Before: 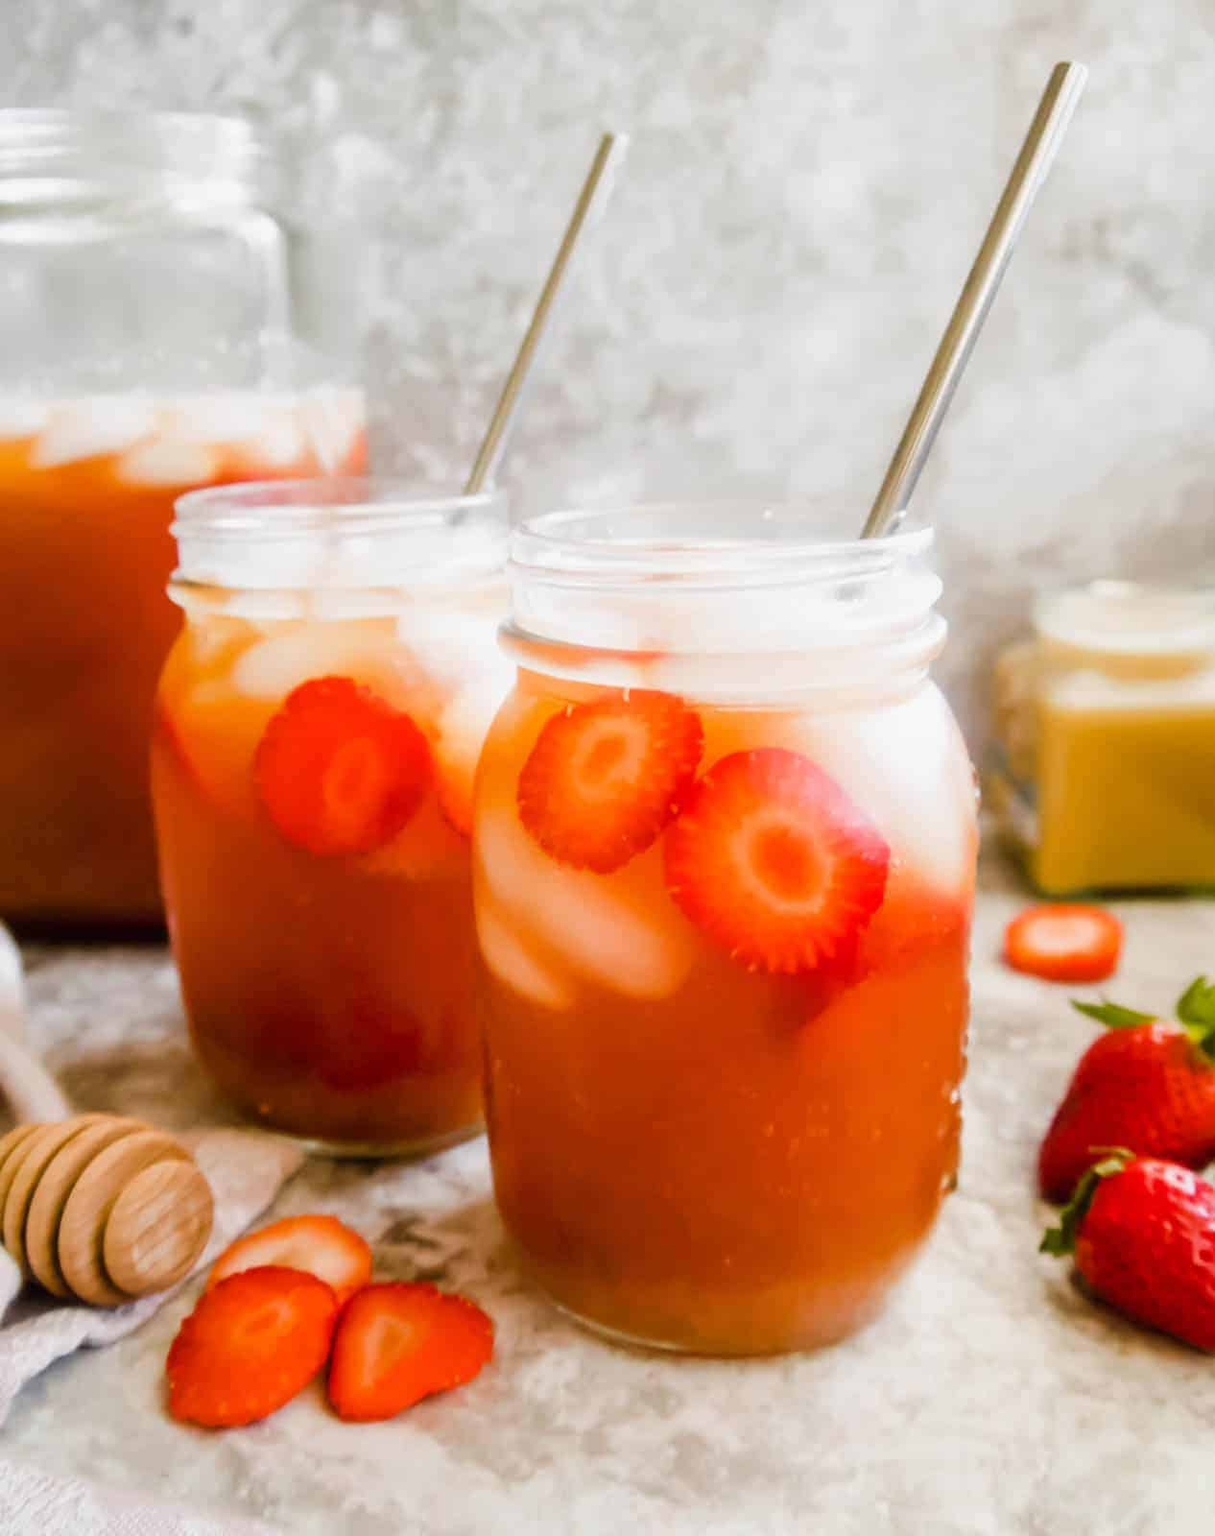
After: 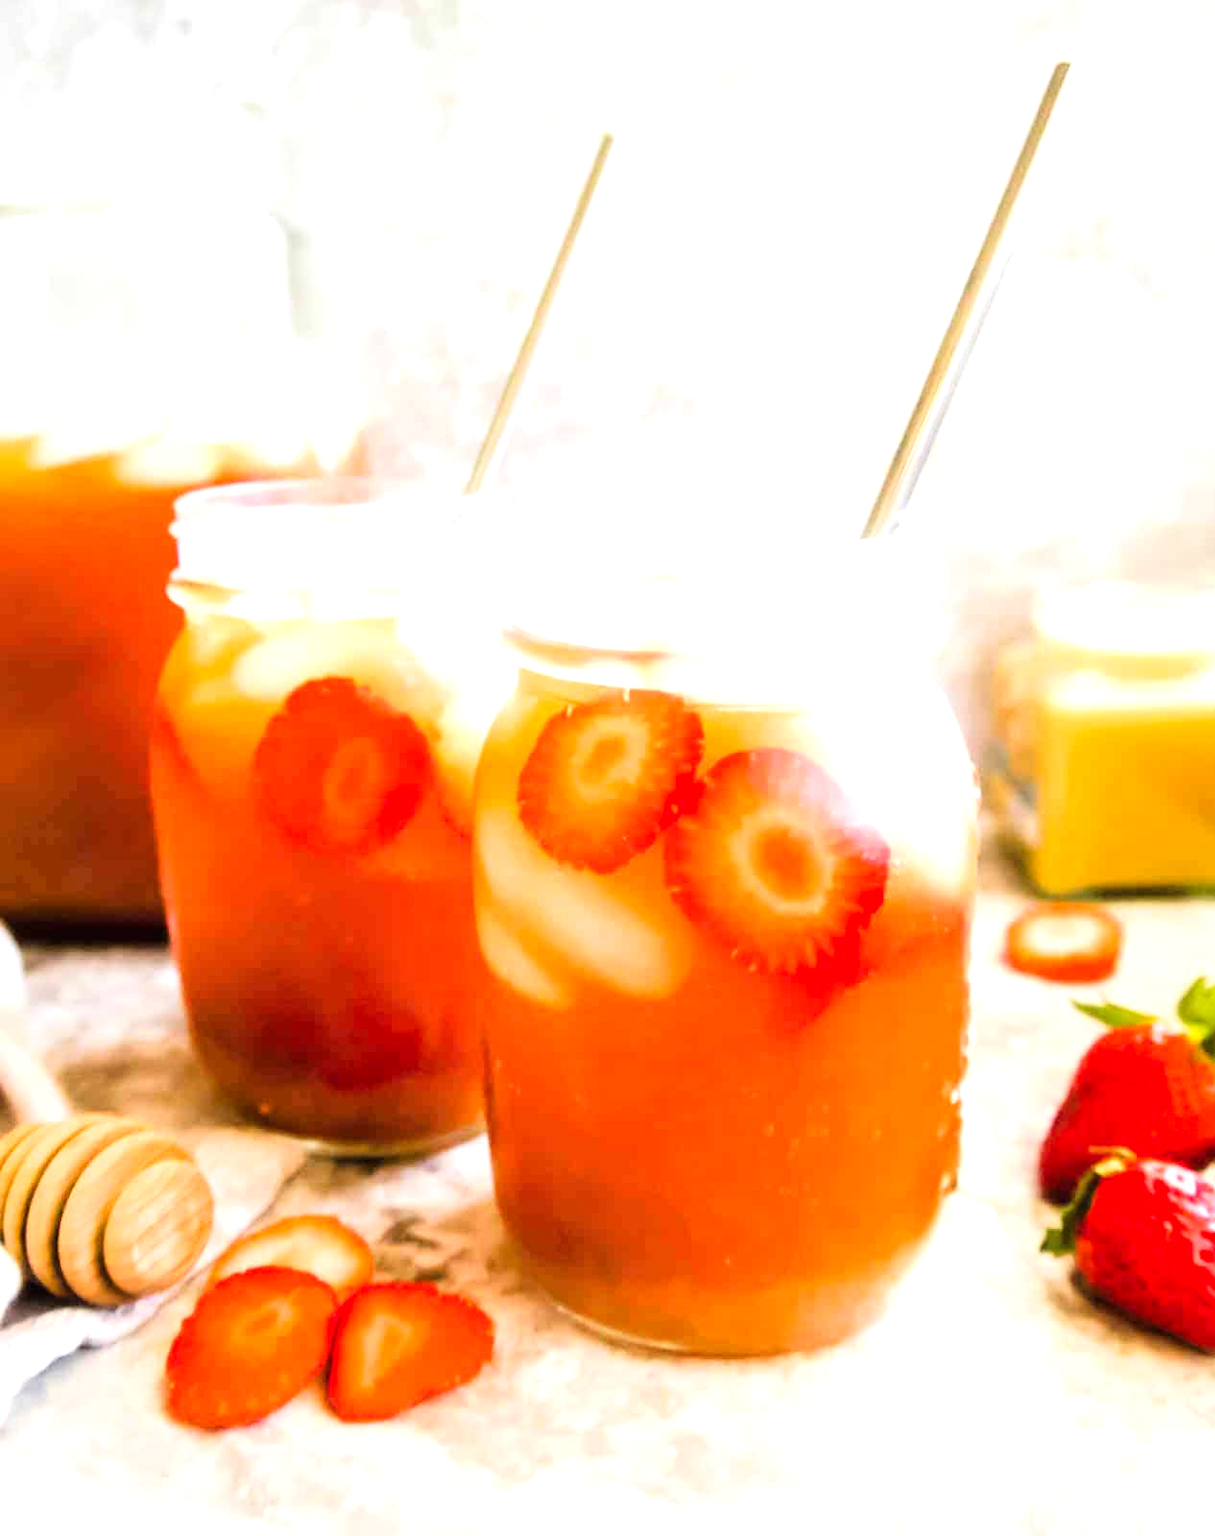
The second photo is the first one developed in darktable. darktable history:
exposure: exposure 0.921 EV, compensate highlight preservation false
tone curve: curves: ch0 [(0, 0) (0.004, 0.001) (0.133, 0.112) (0.325, 0.362) (0.832, 0.893) (1, 1)], color space Lab, linked channels, preserve colors none
rotate and perspective: automatic cropping off
